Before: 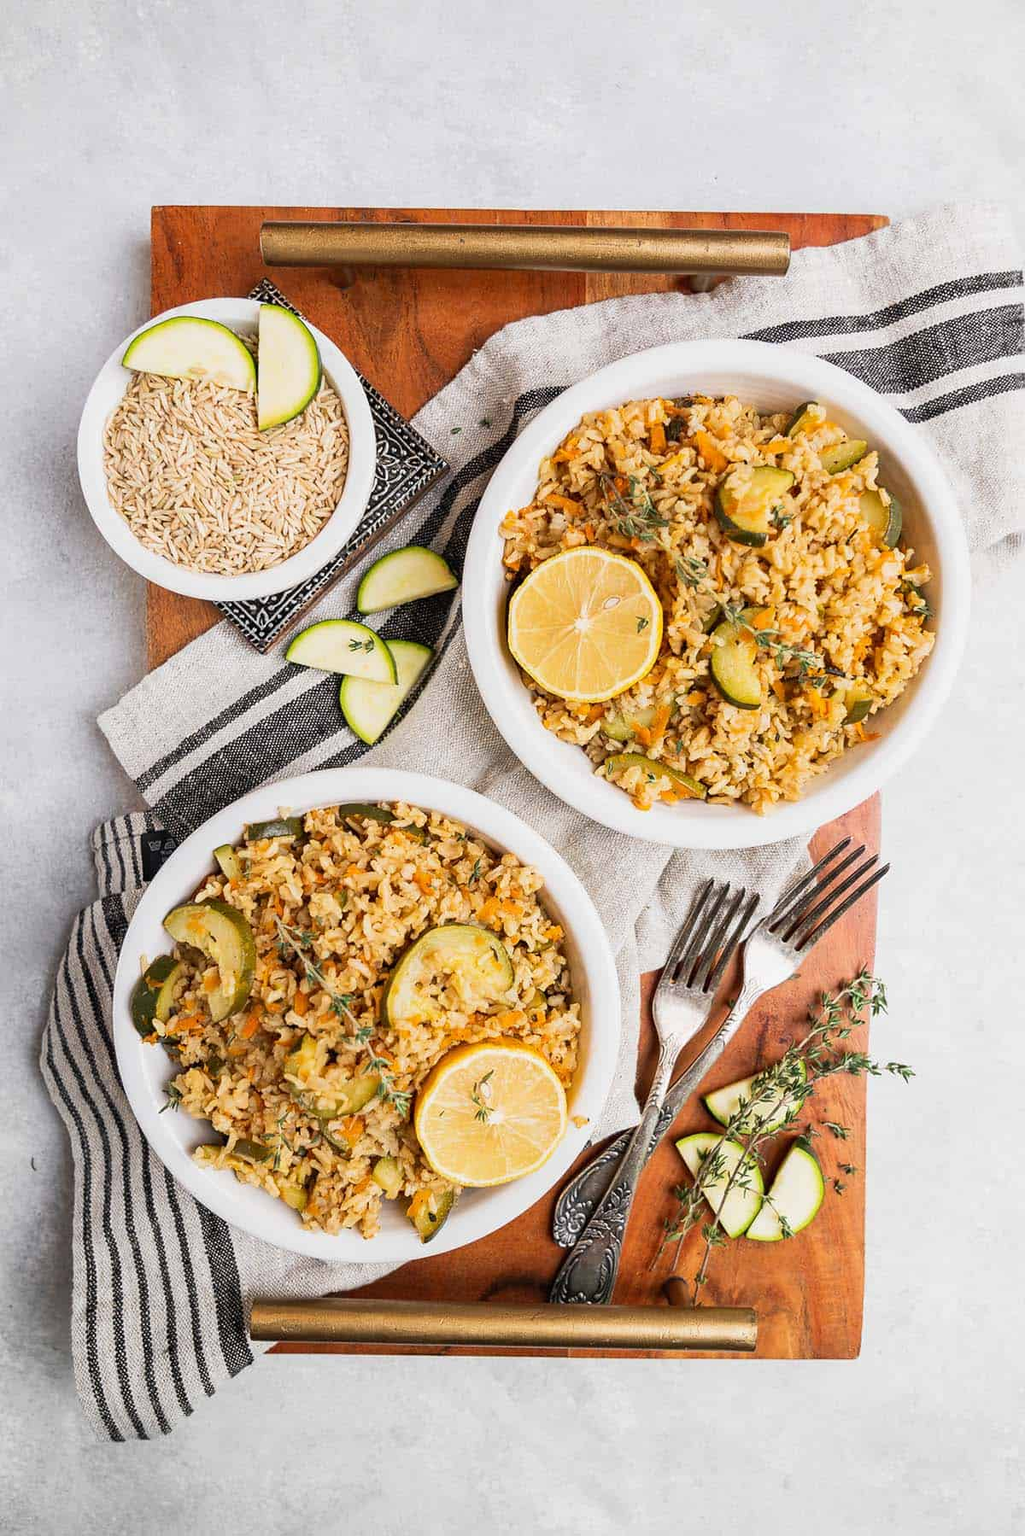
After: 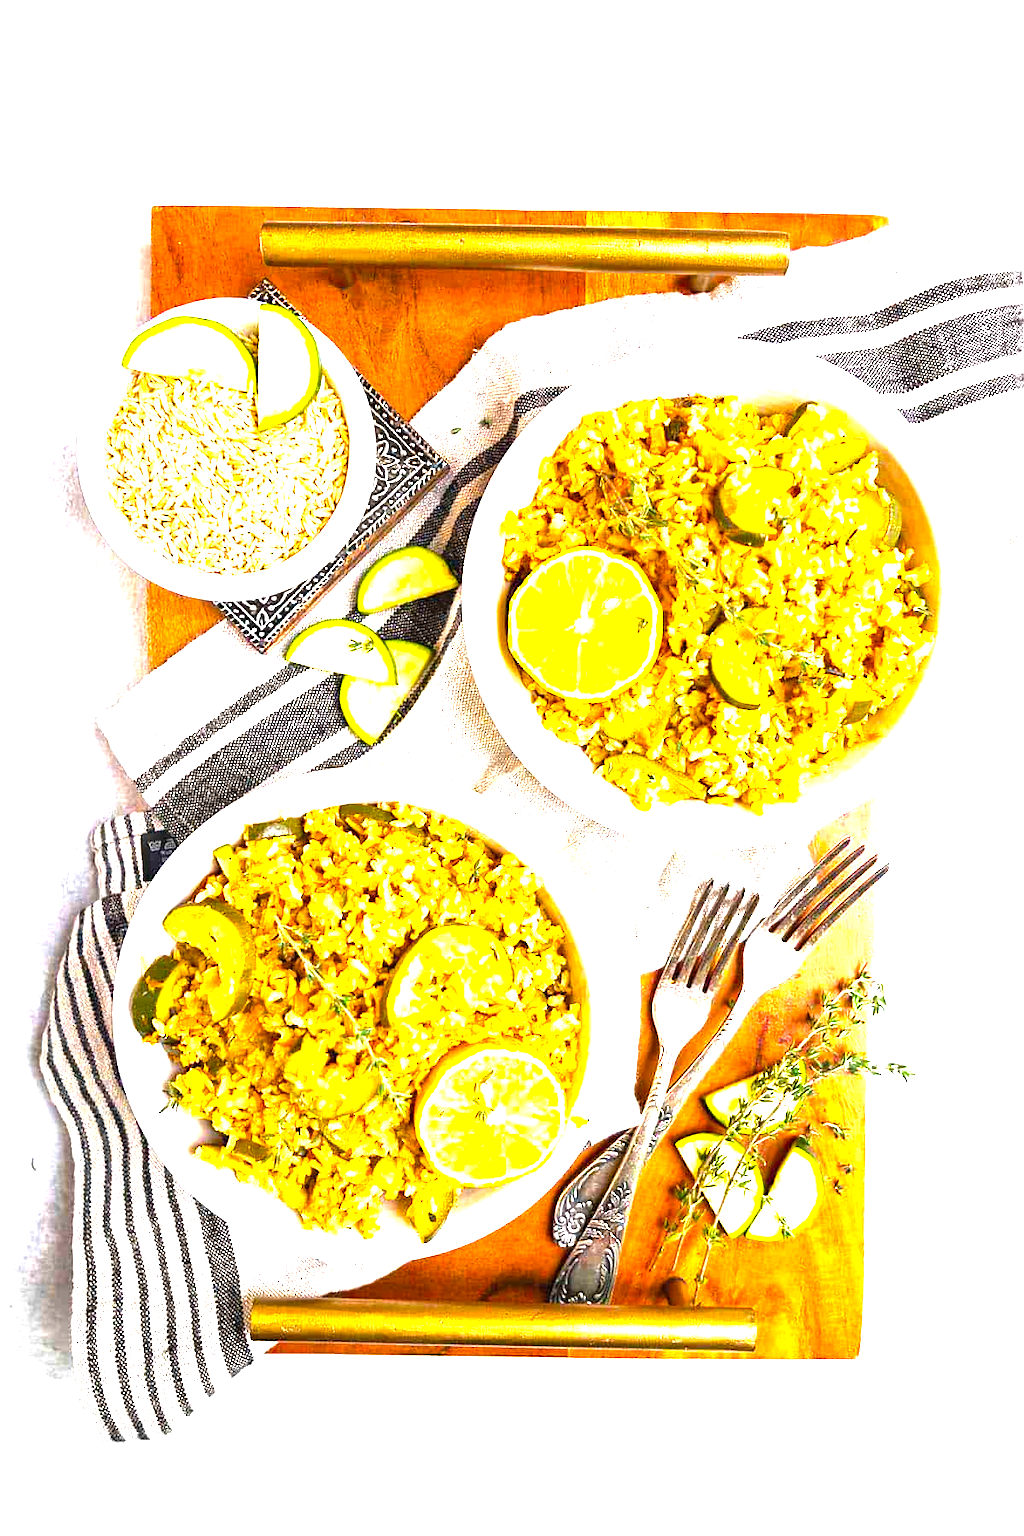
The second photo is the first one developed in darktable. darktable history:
local contrast: mode bilateral grid, contrast 10, coarseness 25, detail 115%, midtone range 0.2
color balance rgb: linear chroma grading › global chroma 20%, perceptual saturation grading › global saturation 25%, perceptual brilliance grading › global brilliance 20%, global vibrance 20%
exposure: black level correction 0, exposure 1.2 EV, compensate exposure bias true, compensate highlight preservation false
